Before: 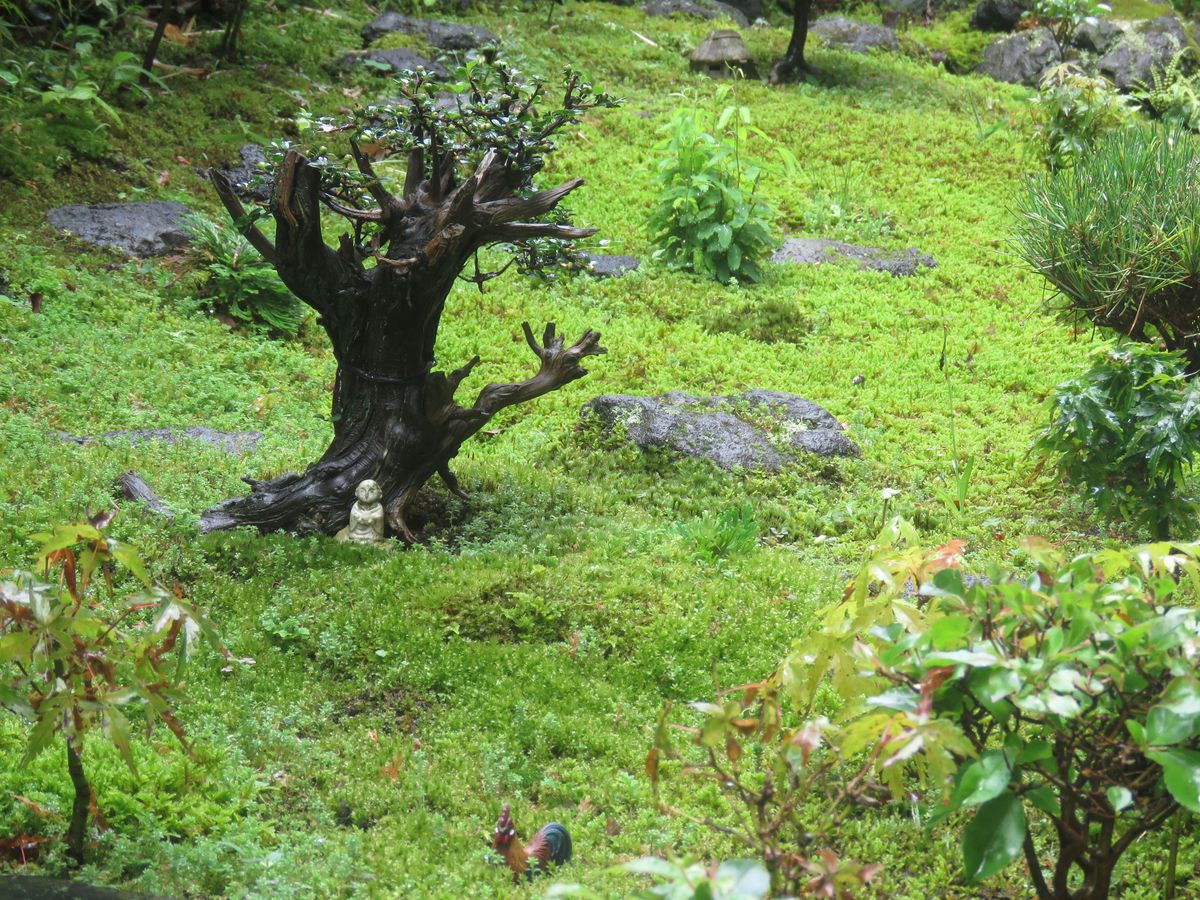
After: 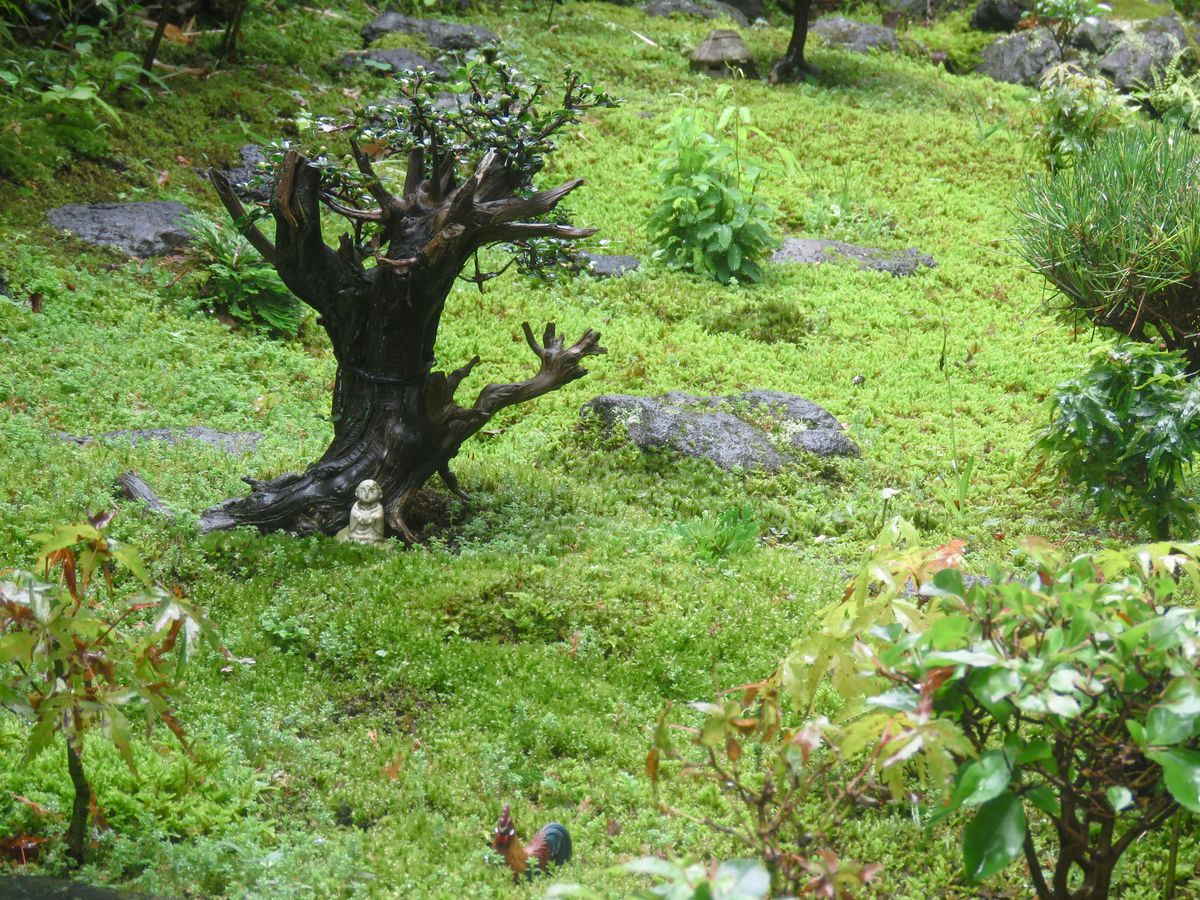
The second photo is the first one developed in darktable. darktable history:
color balance rgb: highlights gain › chroma 0.194%, highlights gain › hue 332.54°, perceptual saturation grading › global saturation 0.26%, perceptual saturation grading › highlights -15.031%, perceptual saturation grading › shadows 25.768%
